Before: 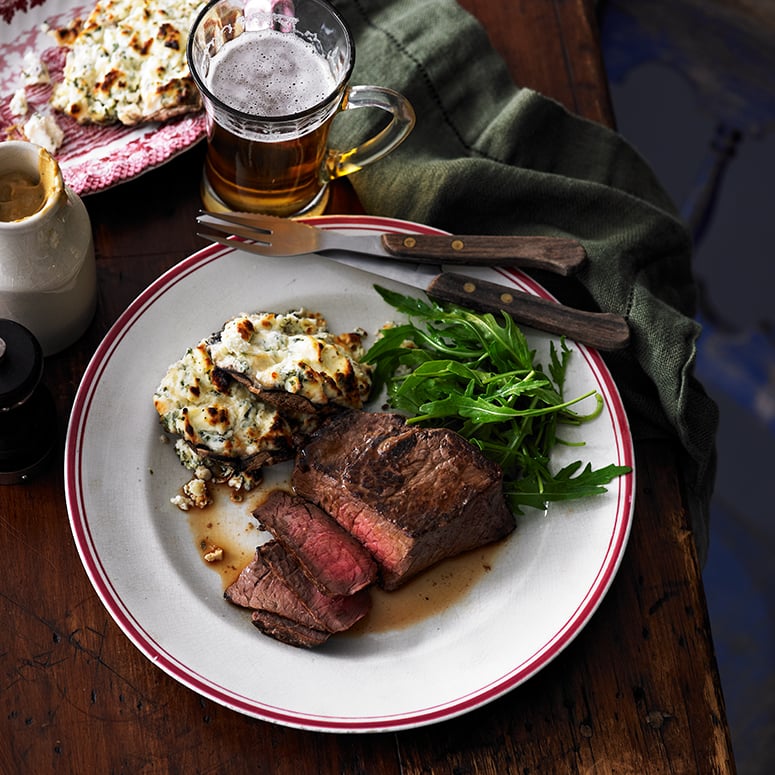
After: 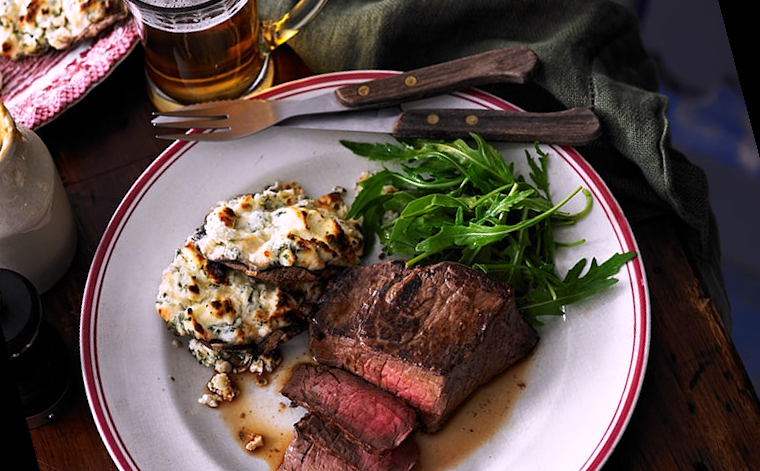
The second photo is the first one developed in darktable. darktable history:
rotate and perspective: rotation -14.8°, crop left 0.1, crop right 0.903, crop top 0.25, crop bottom 0.748
white balance: red 1.05, blue 1.072
